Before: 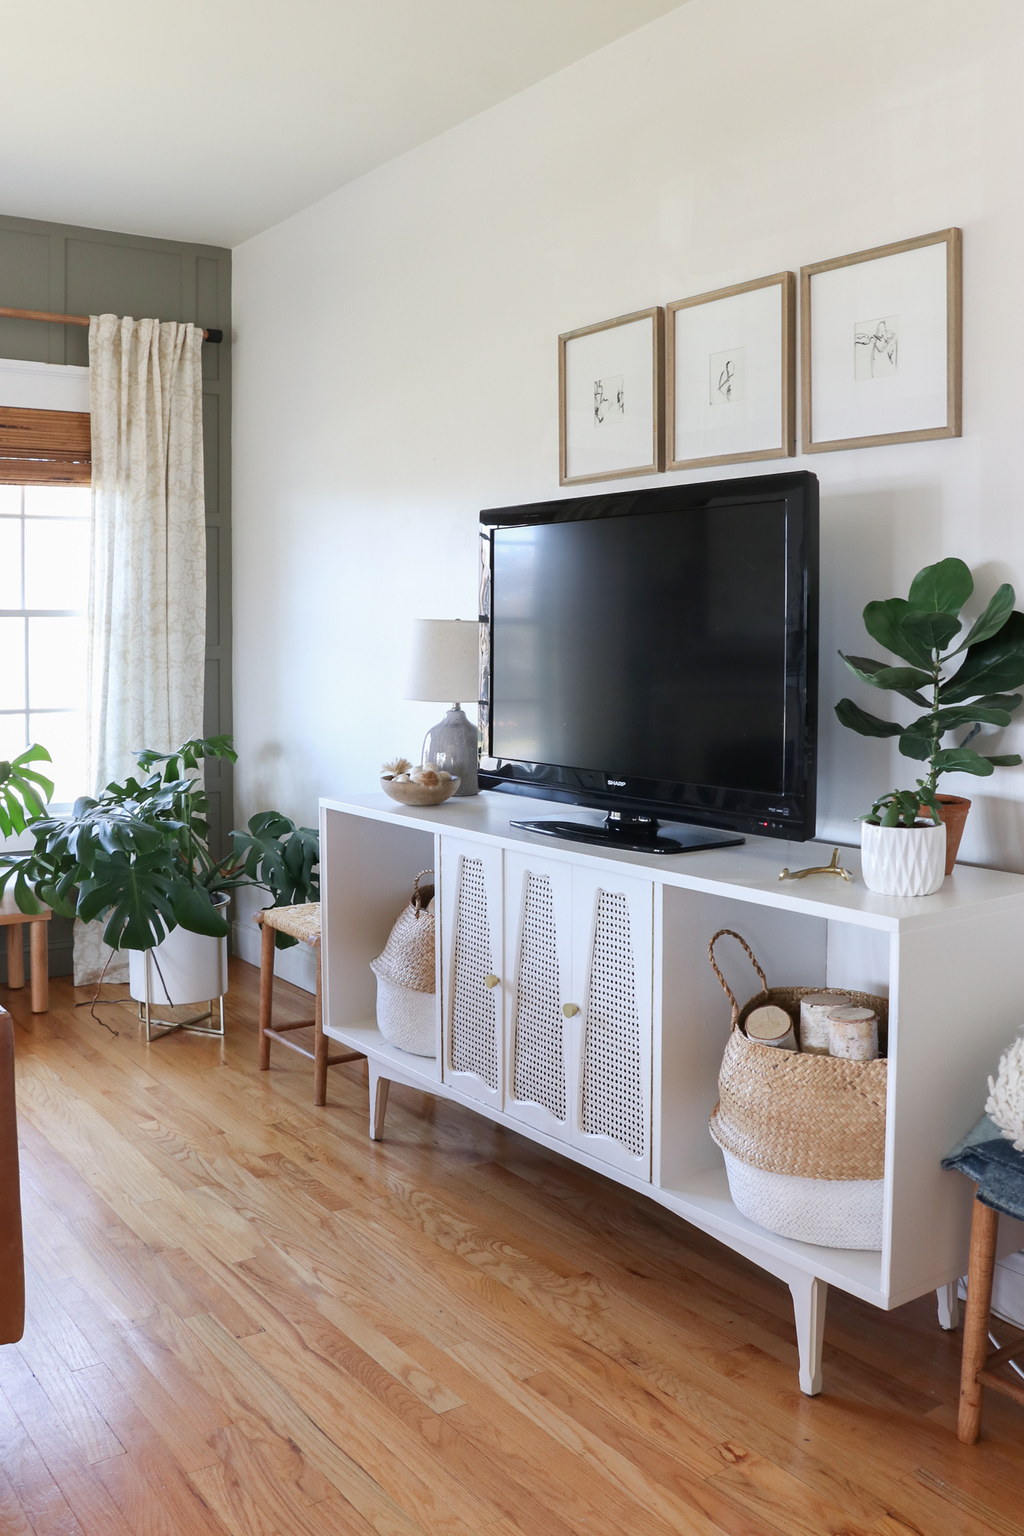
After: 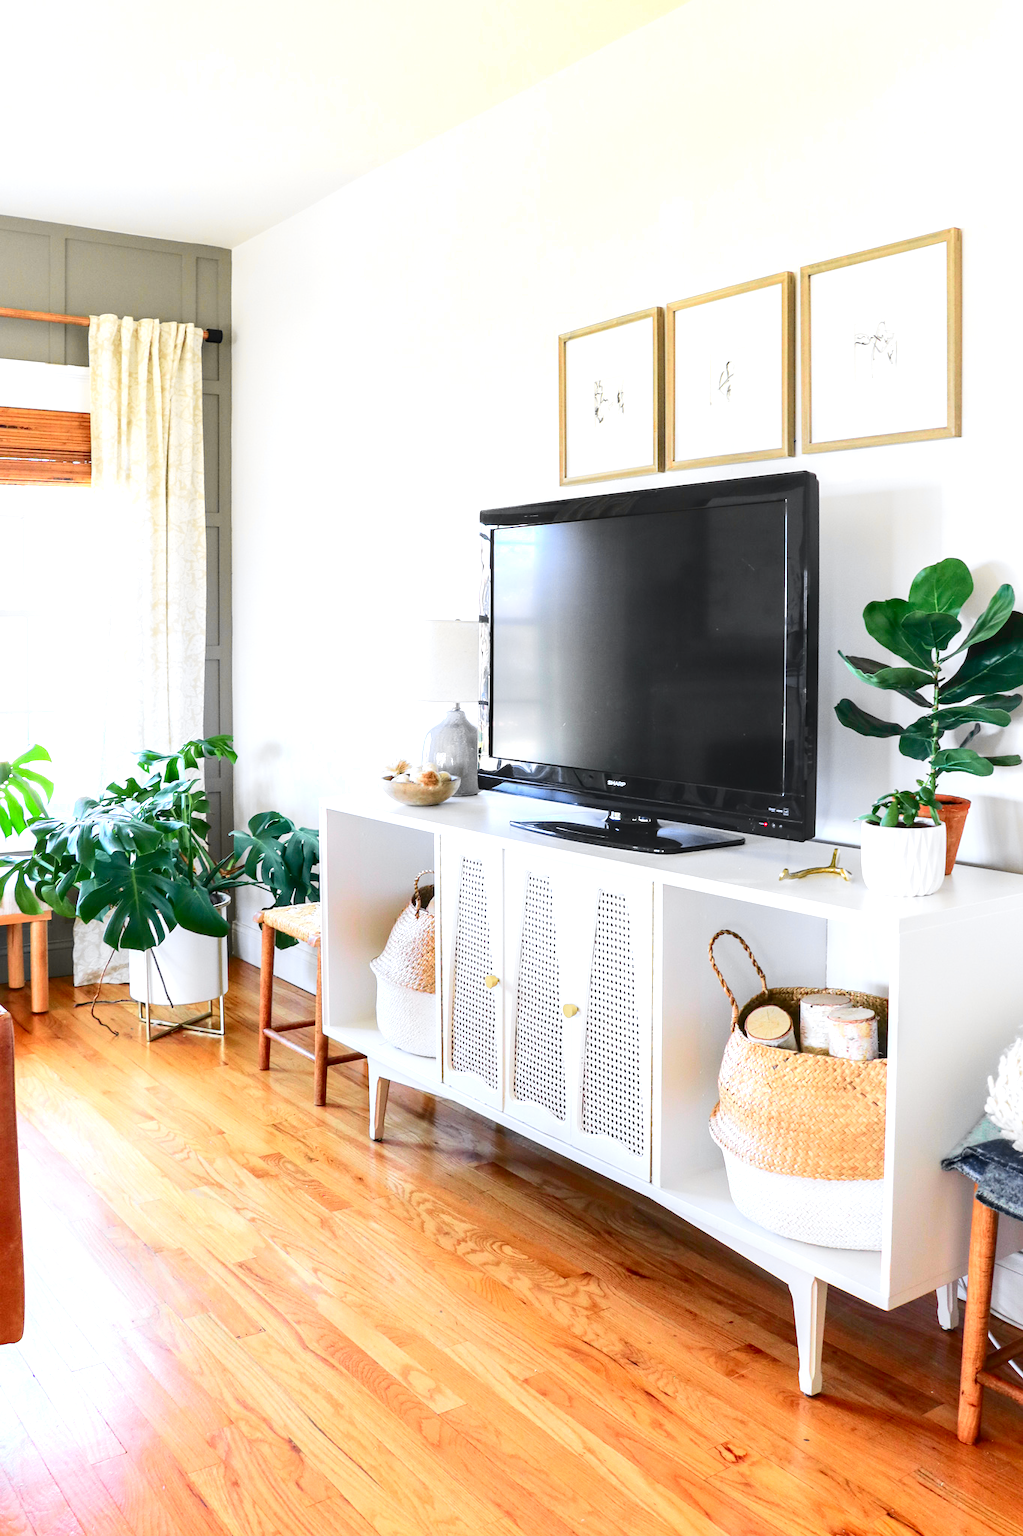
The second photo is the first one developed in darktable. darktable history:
exposure: black level correction 0, exposure 1 EV, compensate exposure bias true, compensate highlight preservation false
tone curve: curves: ch0 [(0, 0) (0.071, 0.047) (0.266, 0.26) (0.483, 0.554) (0.753, 0.811) (1, 0.983)]; ch1 [(0, 0) (0.346, 0.307) (0.408, 0.369) (0.463, 0.443) (0.482, 0.493) (0.502, 0.5) (0.517, 0.502) (0.55, 0.548) (0.597, 0.624) (0.651, 0.698) (1, 1)]; ch2 [(0, 0) (0.346, 0.34) (0.434, 0.46) (0.485, 0.494) (0.5, 0.494) (0.517, 0.506) (0.535, 0.529) (0.583, 0.611) (0.625, 0.666) (1, 1)], color space Lab, independent channels, preserve colors none
contrast brightness saturation: contrast 0.18, saturation 0.3
local contrast: on, module defaults
